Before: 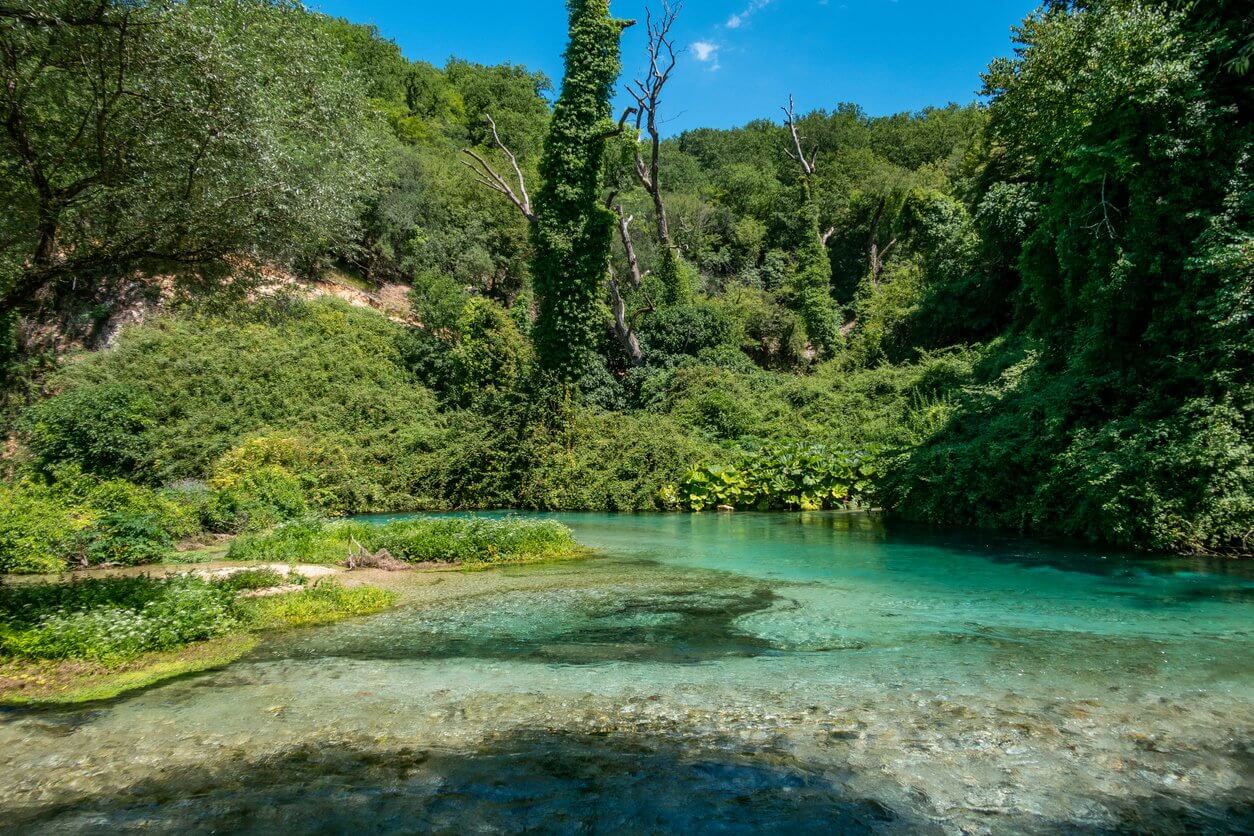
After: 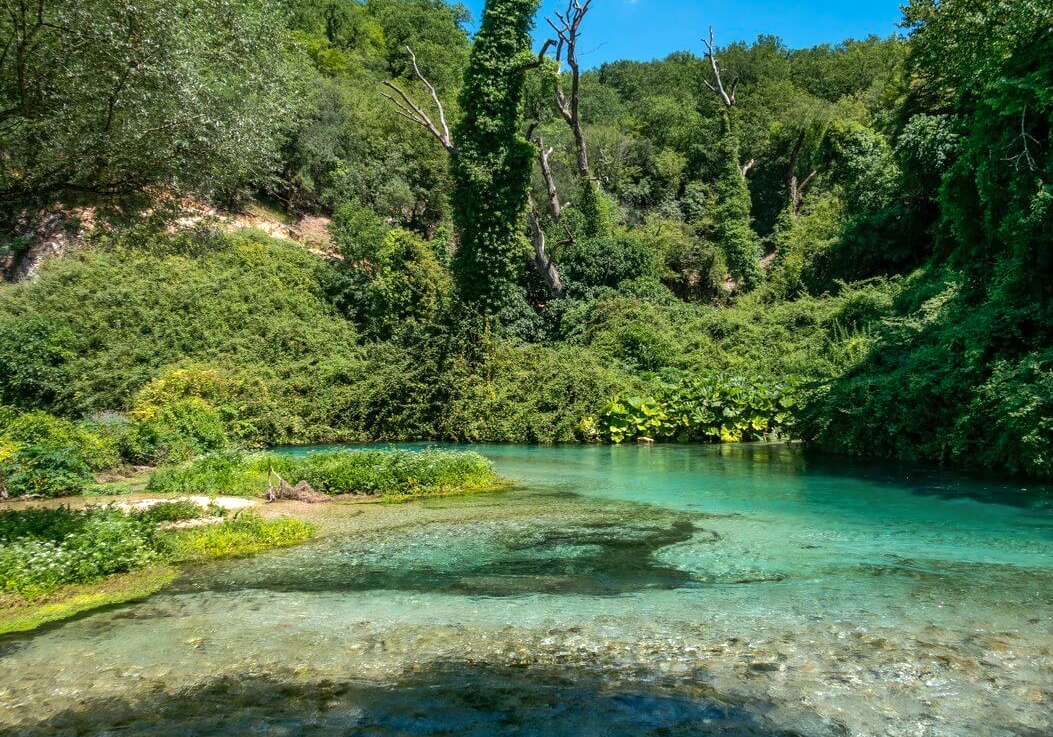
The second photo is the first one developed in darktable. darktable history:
shadows and highlights: on, module defaults
tone equalizer: -8 EV -0.417 EV, -7 EV -0.389 EV, -6 EV -0.333 EV, -5 EV -0.222 EV, -3 EV 0.222 EV, -2 EV 0.333 EV, -1 EV 0.389 EV, +0 EV 0.417 EV, edges refinement/feathering 500, mask exposure compensation -1.57 EV, preserve details no
crop: left 6.446%, top 8.188%, right 9.538%, bottom 3.548%
